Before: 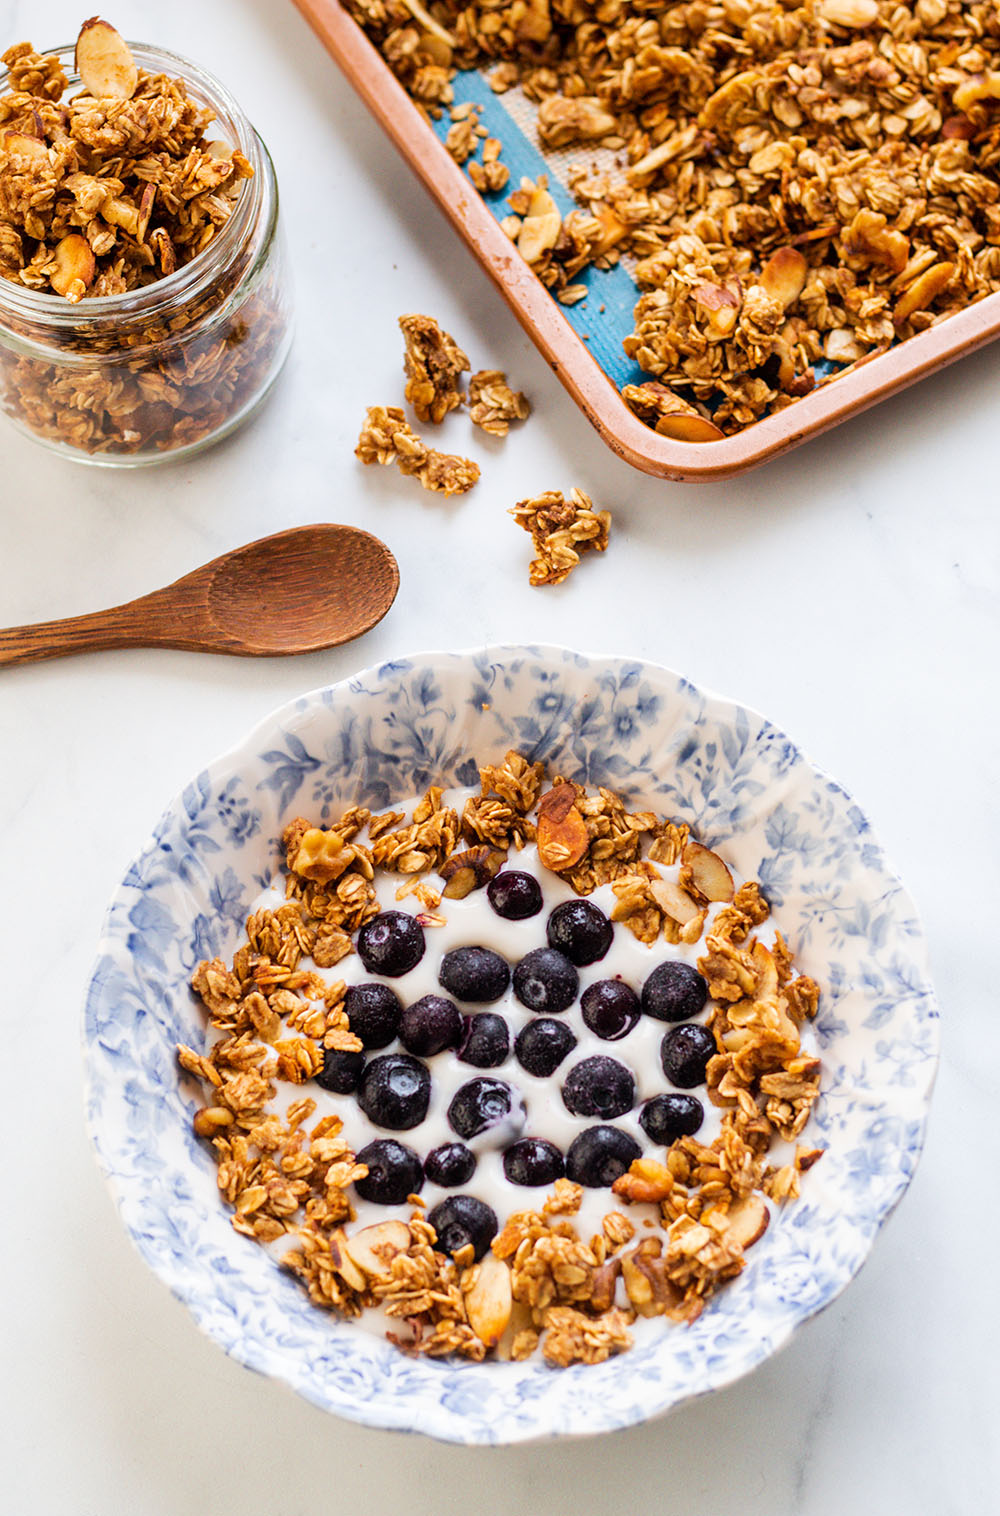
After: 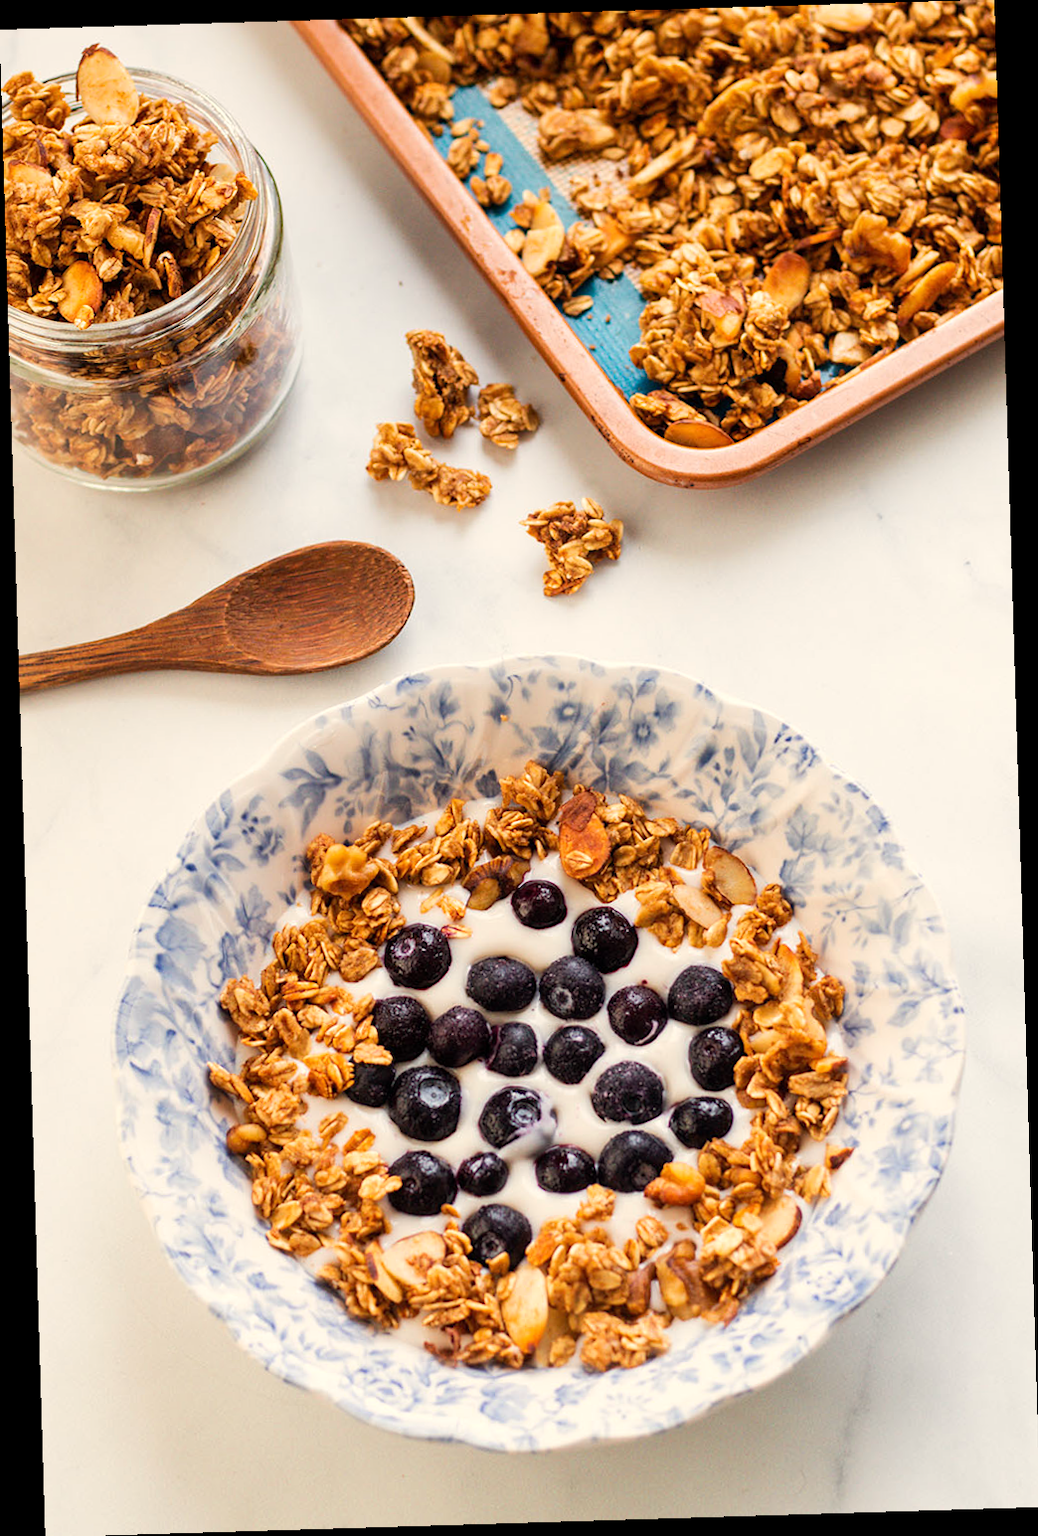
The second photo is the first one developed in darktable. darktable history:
rotate and perspective: rotation -1.75°, automatic cropping off
tone equalizer: on, module defaults
white balance: red 1.045, blue 0.932
